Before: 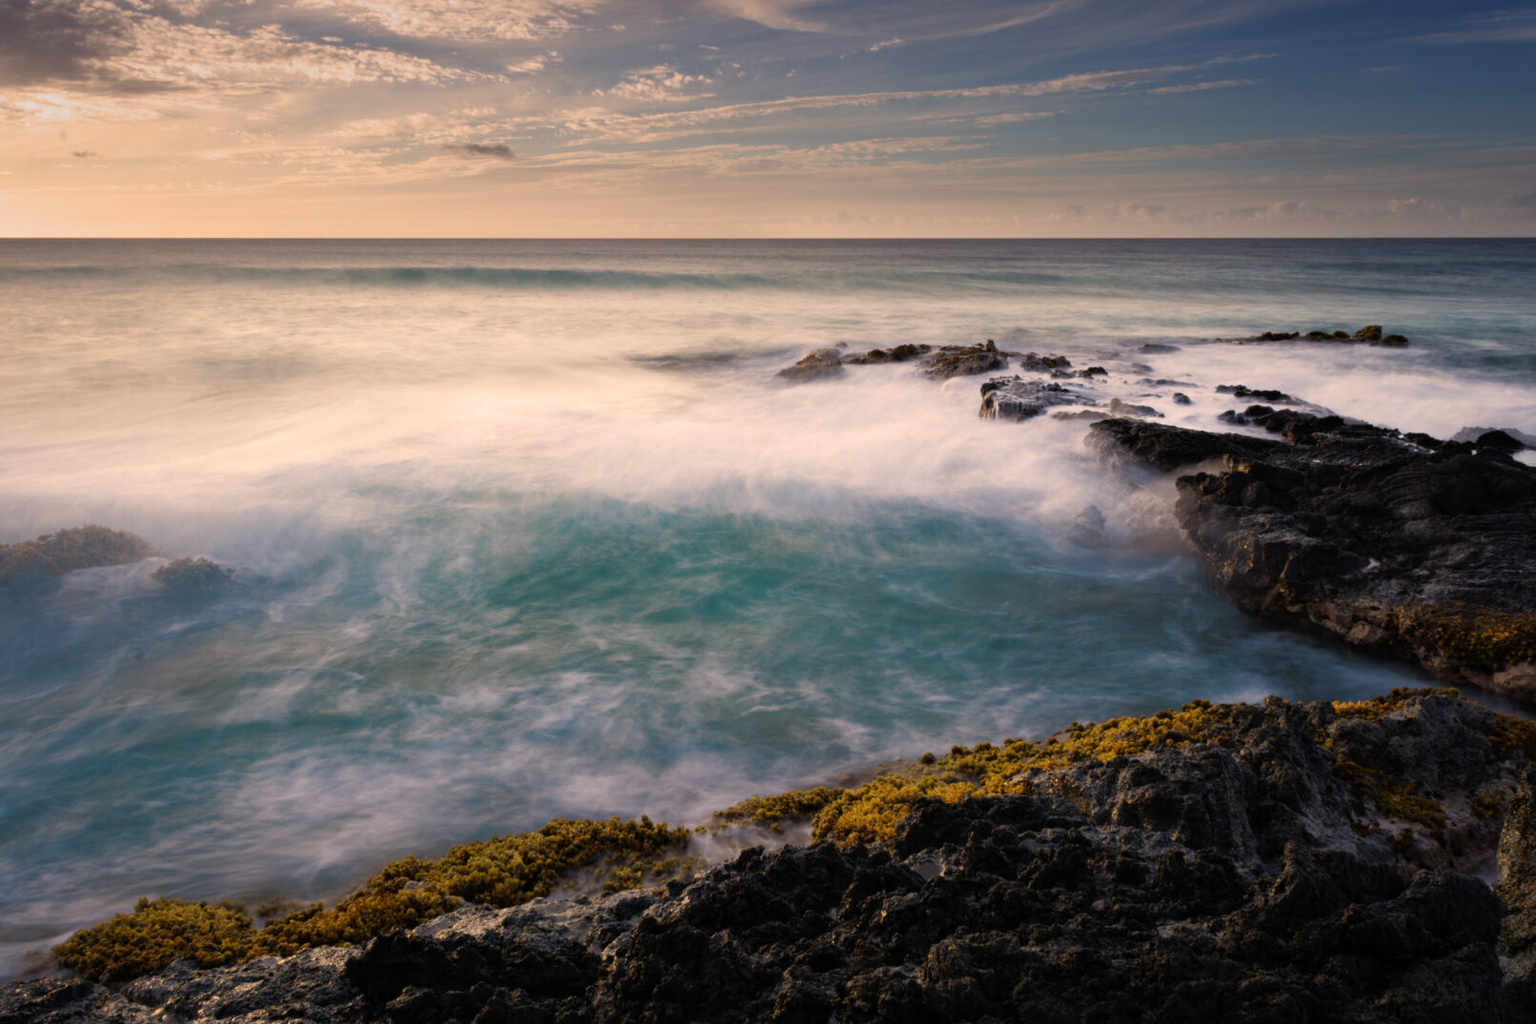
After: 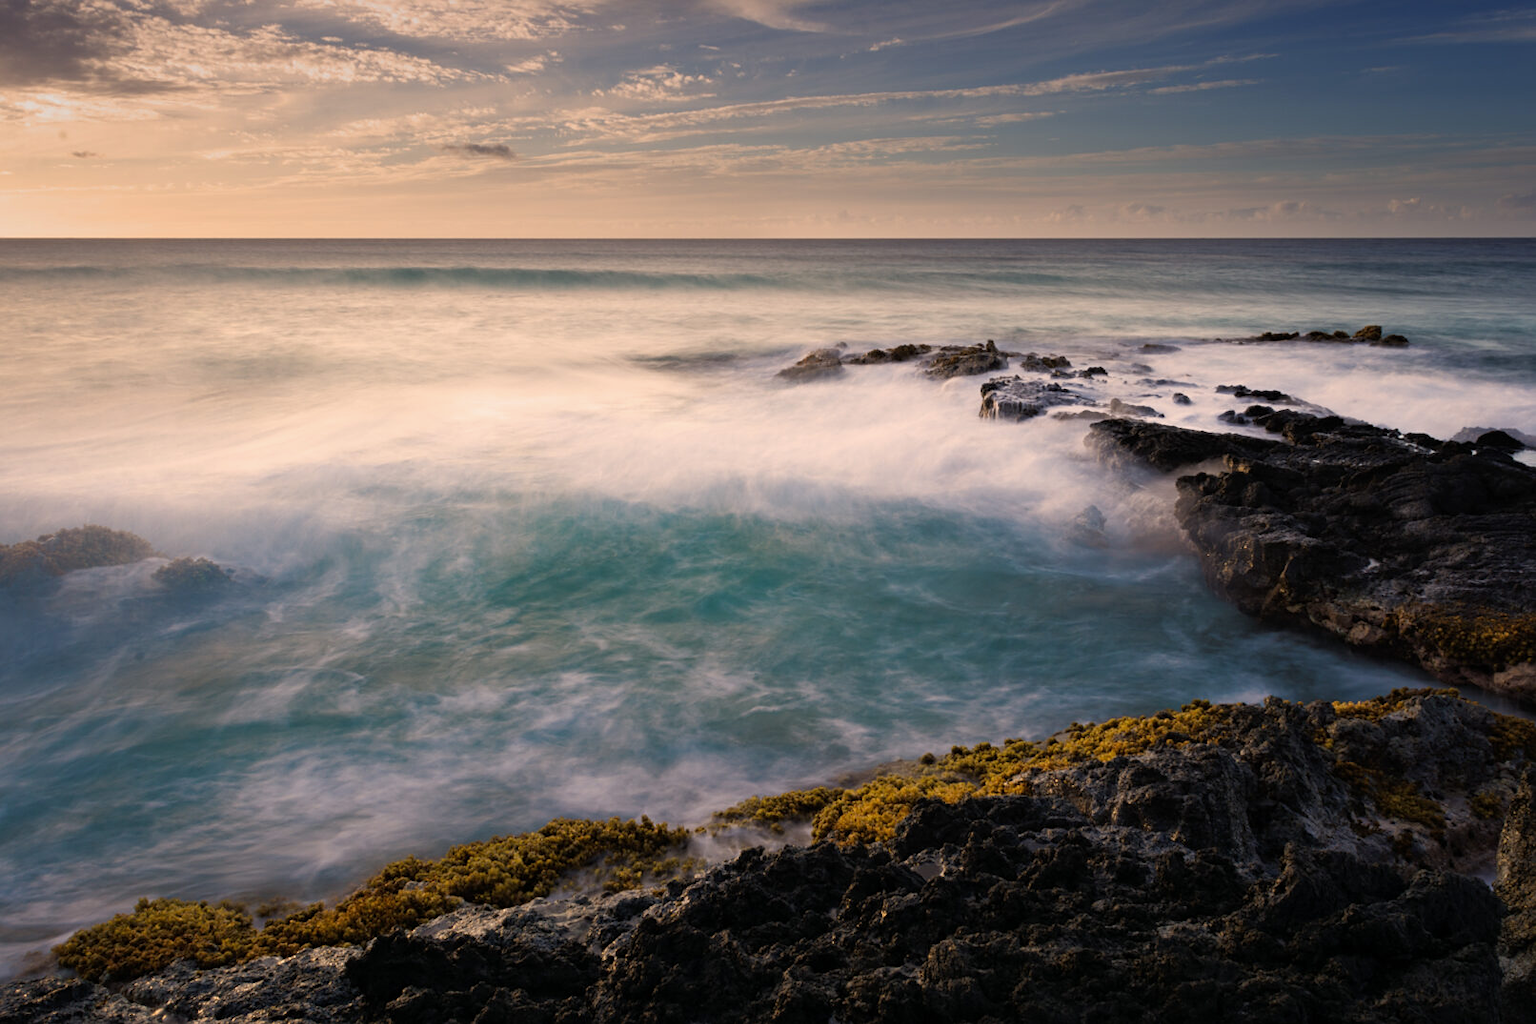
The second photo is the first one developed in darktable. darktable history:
exposure: exposure -0.048 EV, compensate highlight preservation false
sharpen: amount 0.2
